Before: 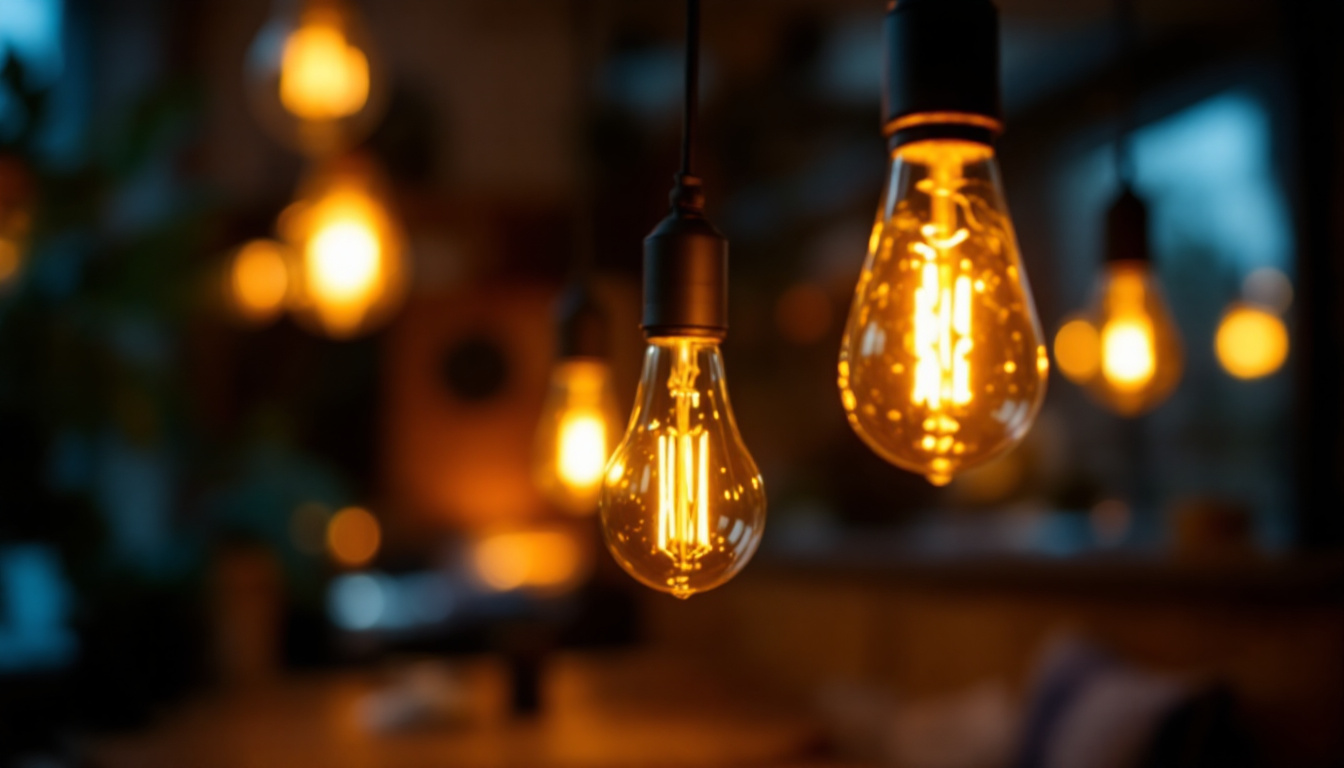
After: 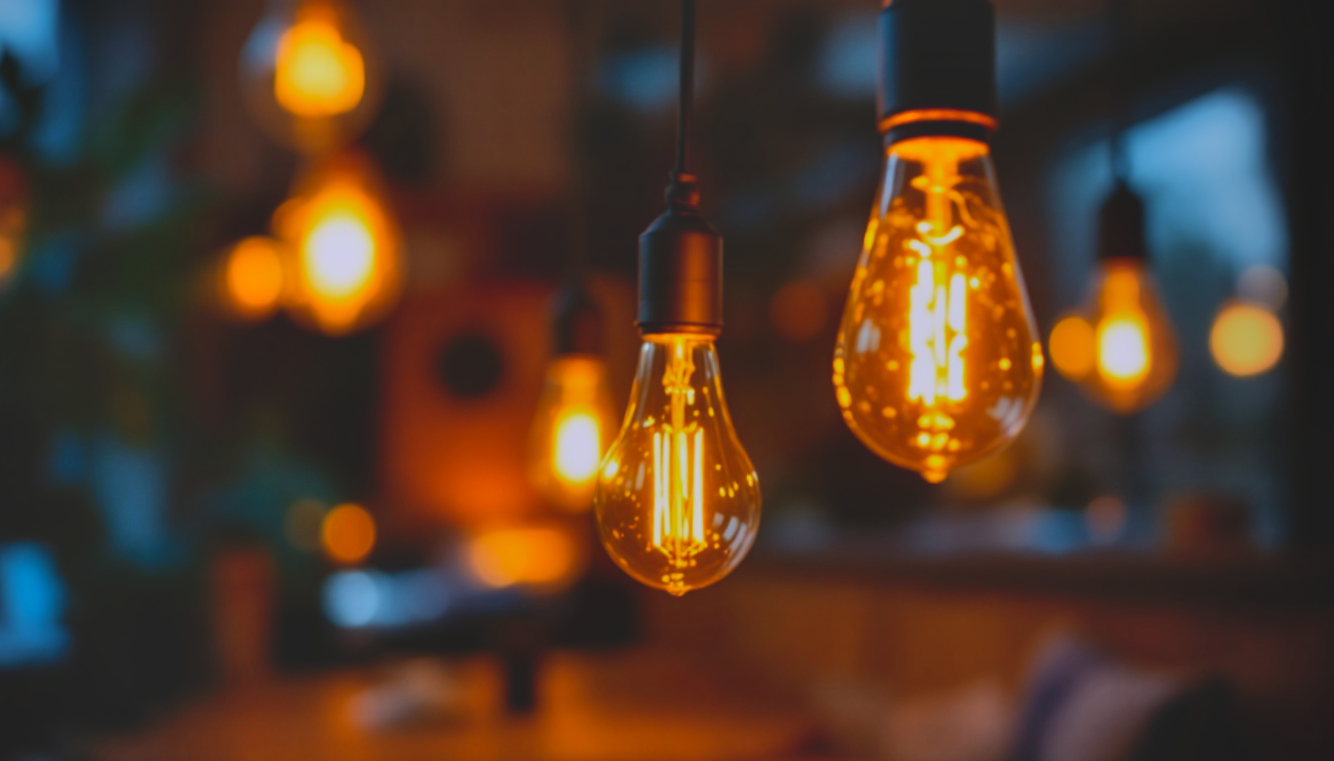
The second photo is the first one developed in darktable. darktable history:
contrast brightness saturation: contrast -0.19, saturation 0.19
shadows and highlights: low approximation 0.01, soften with gaussian
white balance: red 1.004, blue 1.096
exposure: exposure -0.492 EV, compensate highlight preservation false
crop: left 0.434%, top 0.485%, right 0.244%, bottom 0.386%
vignetting: center (-0.15, 0.013)
color correction: highlights a* 0.003, highlights b* -0.283
